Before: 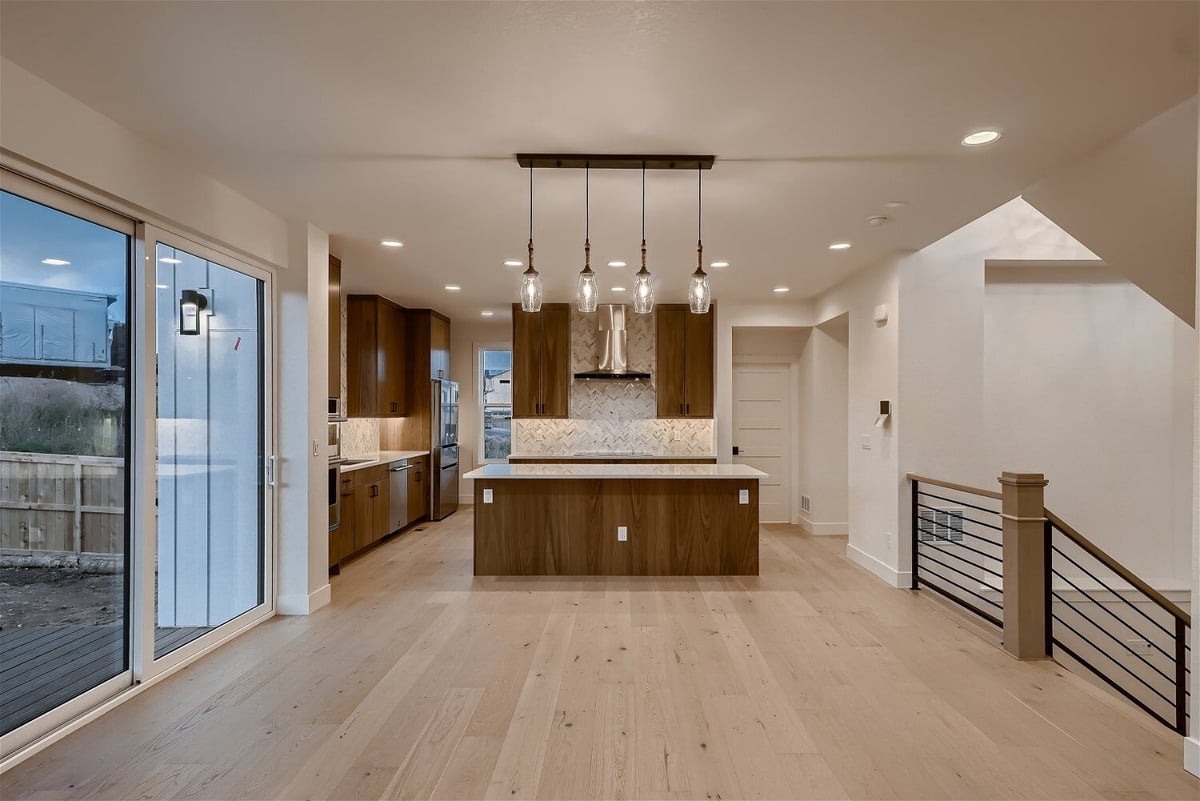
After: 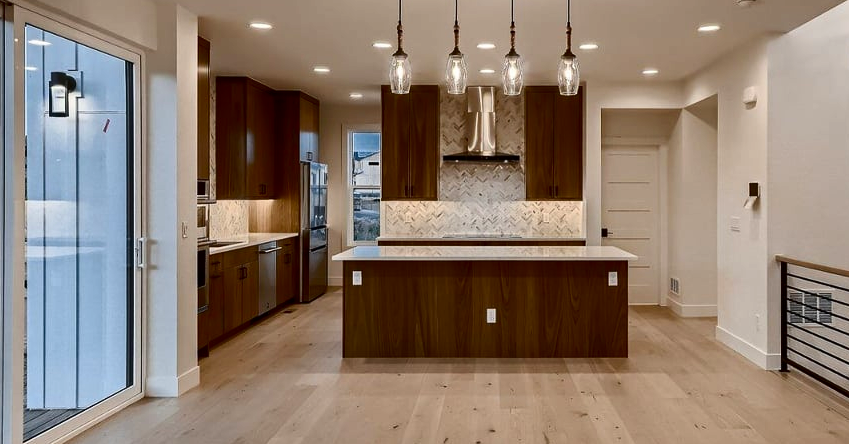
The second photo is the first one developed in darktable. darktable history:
contrast brightness saturation: contrast 0.188, brightness -0.101, saturation 0.206
crop: left 10.937%, top 27.282%, right 18.283%, bottom 17.205%
